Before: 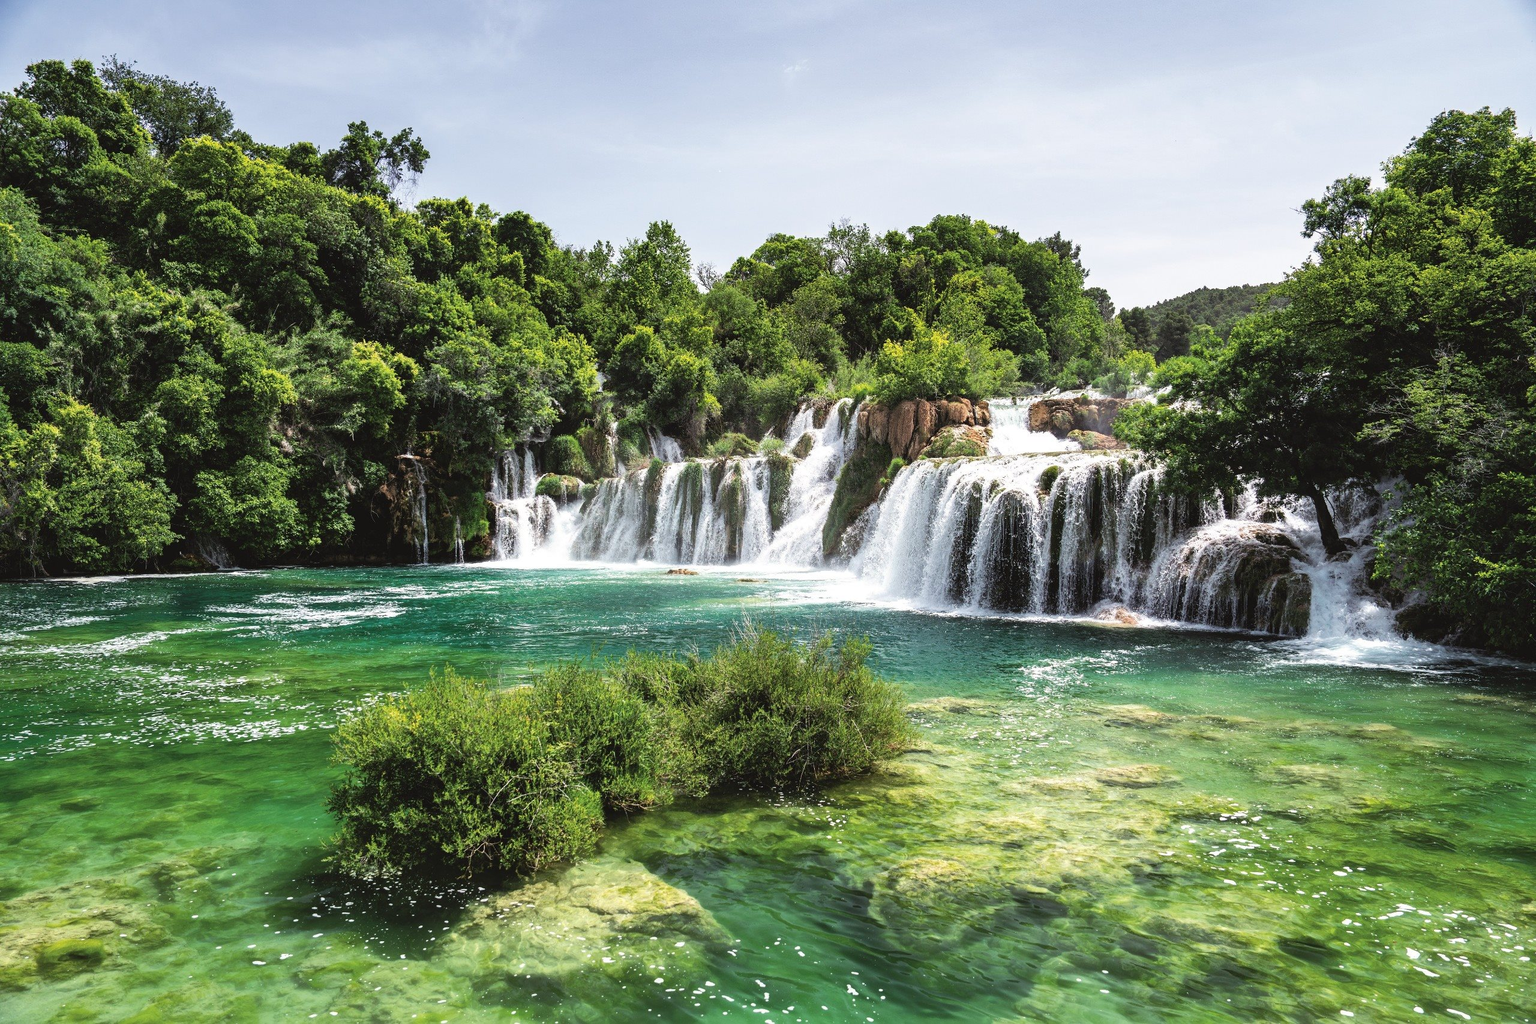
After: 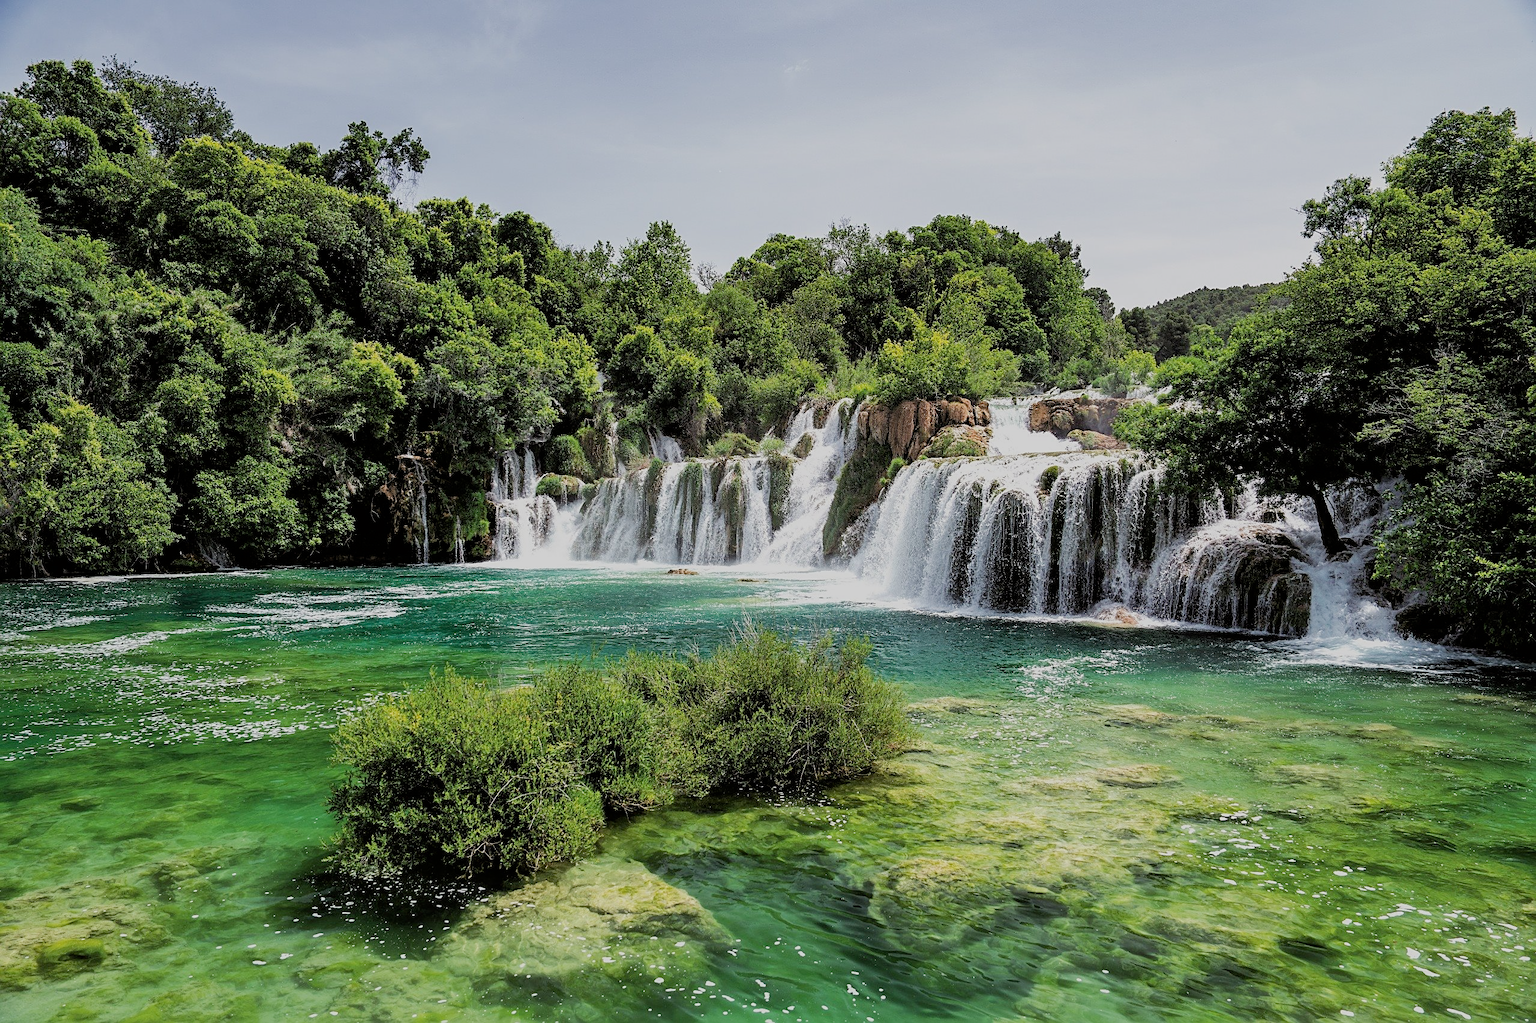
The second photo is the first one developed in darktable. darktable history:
filmic rgb: black relative exposure -7.65 EV, hardness 4.02, contrast 1.1, highlights saturation mix -30%
sharpen: on, module defaults
exposure: black level correction 0.007, compensate highlight preservation false
tone equalizer: -8 EV 0.25 EV, -7 EV 0.417 EV, -6 EV 0.417 EV, -5 EV 0.25 EV, -3 EV -0.25 EV, -2 EV -0.417 EV, -1 EV -0.417 EV, +0 EV -0.25 EV, edges refinement/feathering 500, mask exposure compensation -1.57 EV, preserve details guided filter
